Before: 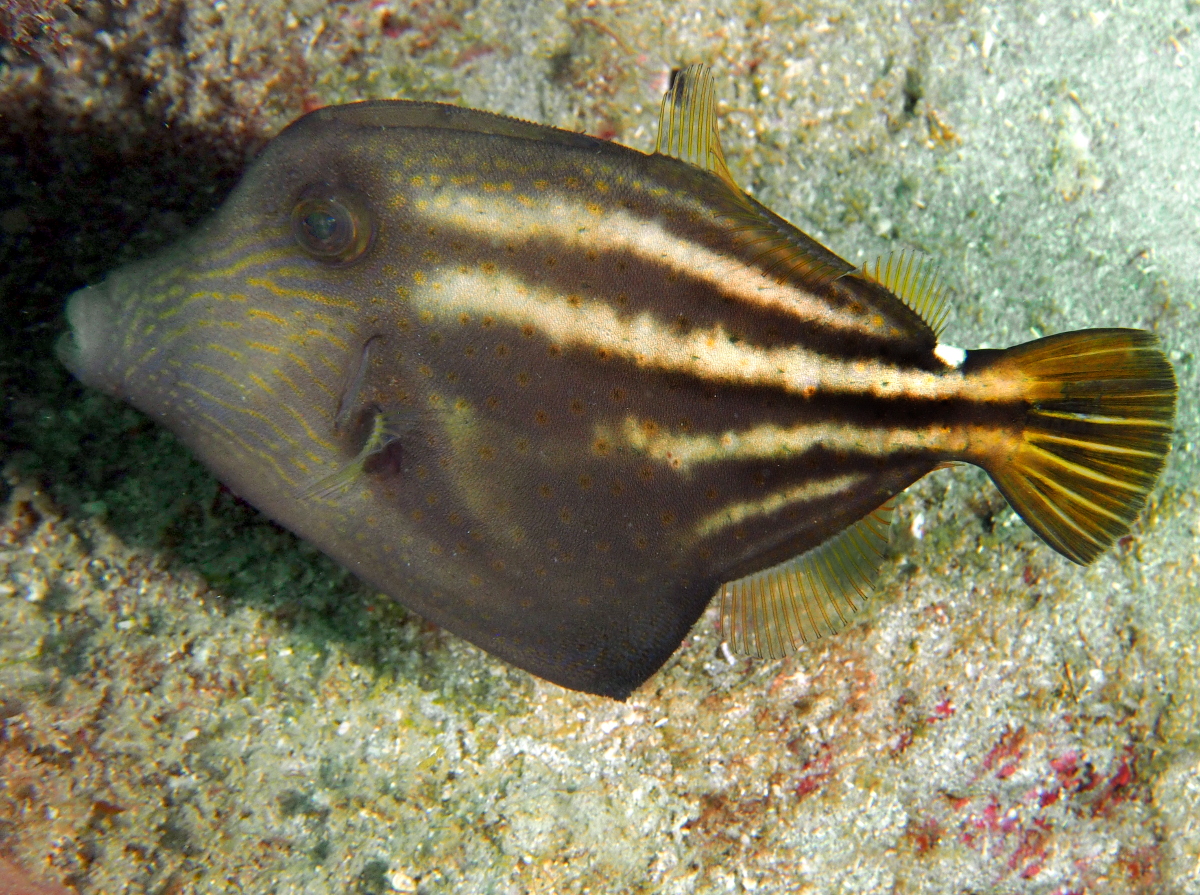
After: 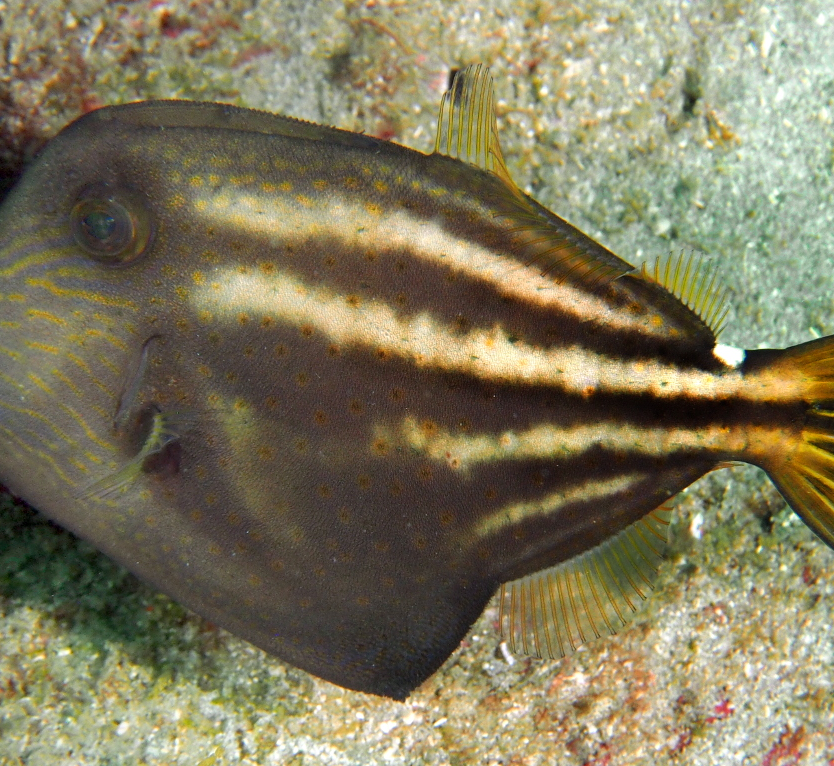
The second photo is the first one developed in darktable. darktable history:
crop: left 18.434%, right 12.046%, bottom 14.304%
